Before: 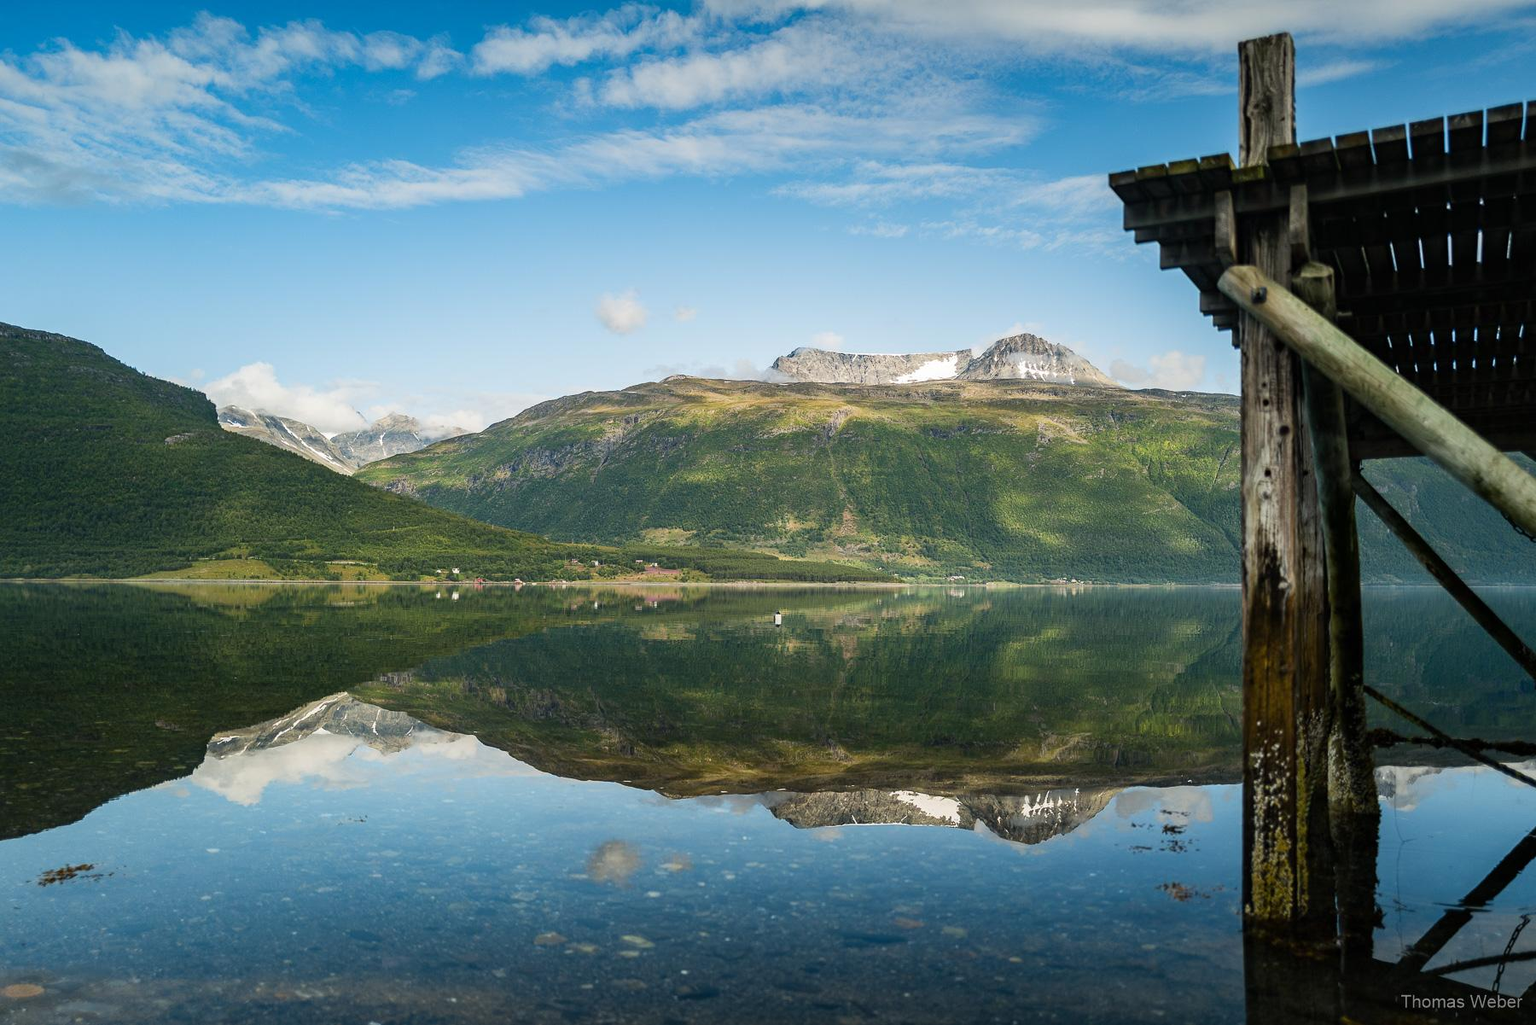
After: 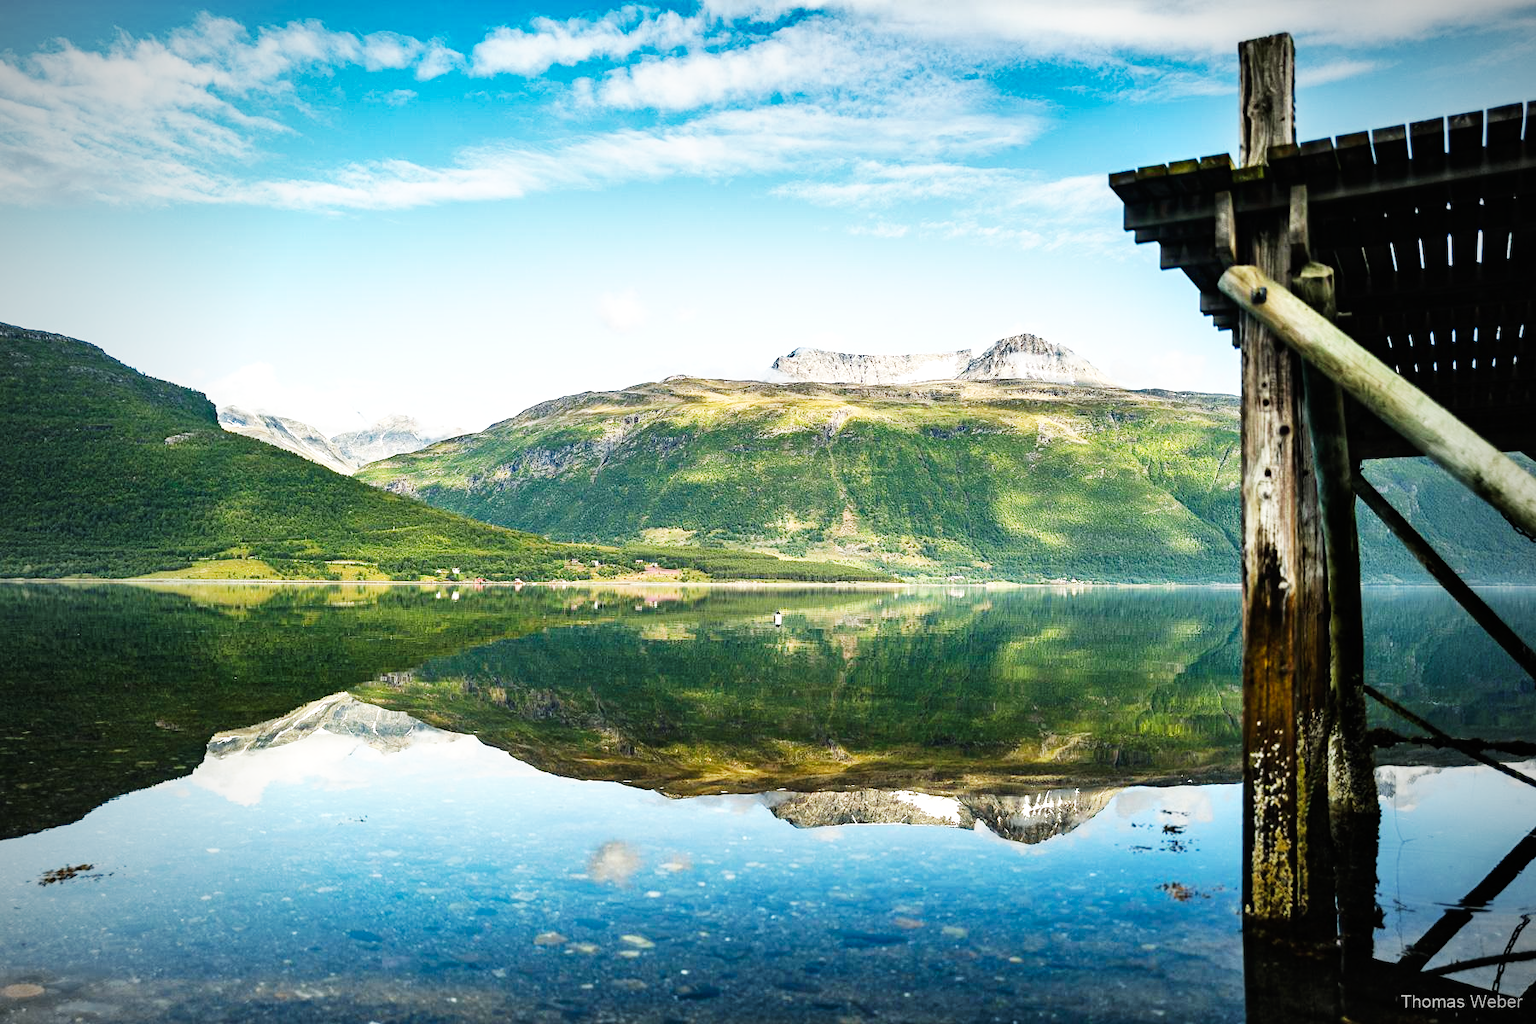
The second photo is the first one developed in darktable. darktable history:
shadows and highlights: white point adjustment 0.903, soften with gaussian
vignetting: fall-off start 71.45%
base curve: curves: ch0 [(0, 0) (0.007, 0.004) (0.027, 0.03) (0.046, 0.07) (0.207, 0.54) (0.442, 0.872) (0.673, 0.972) (1, 1)], preserve colors none
